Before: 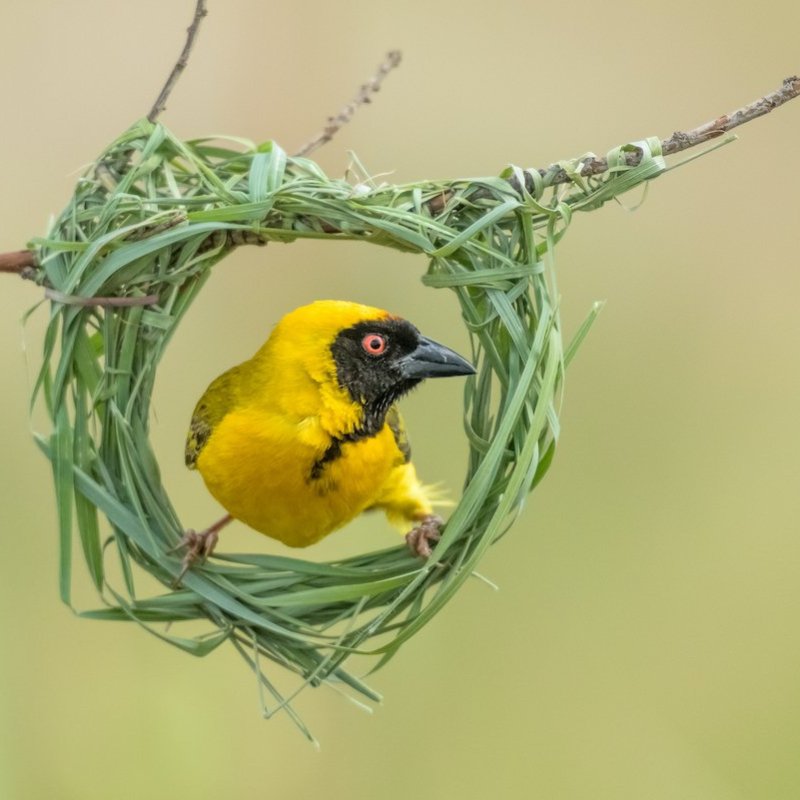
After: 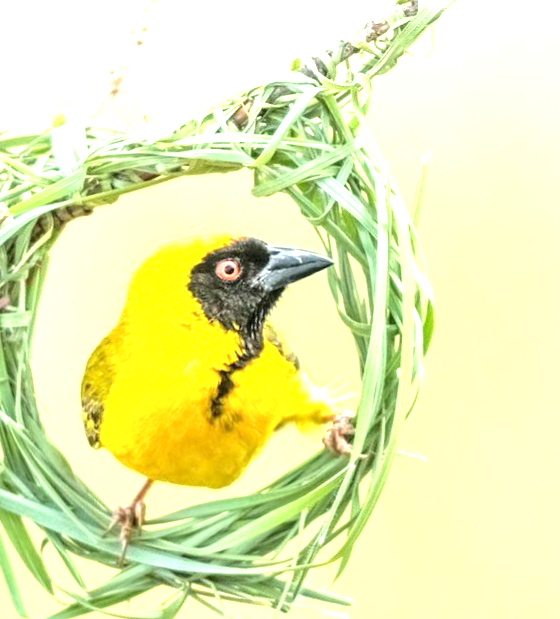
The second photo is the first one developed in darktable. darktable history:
exposure: black level correction 0, exposure 1.74 EV, compensate highlight preservation false
crop and rotate: angle 19.5°, left 6.83%, right 3.761%, bottom 1.11%
local contrast: highlights 103%, shadows 101%, detail 119%, midtone range 0.2
